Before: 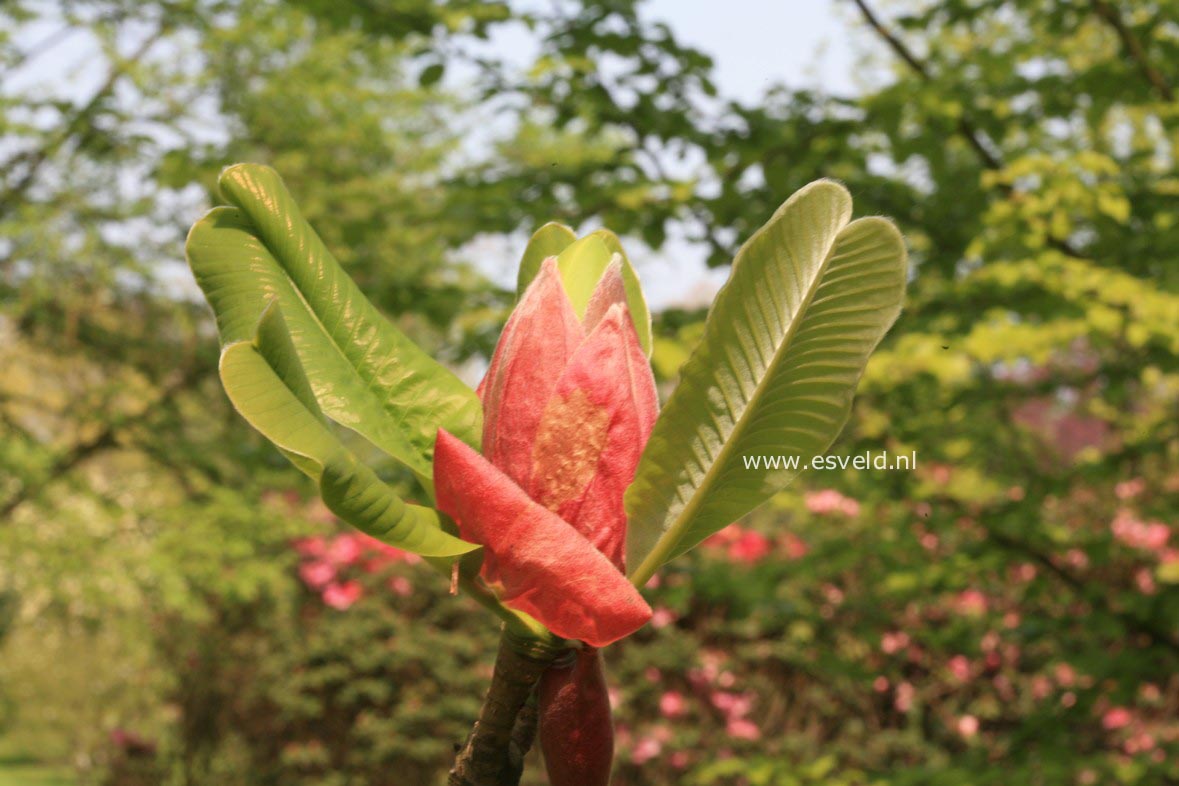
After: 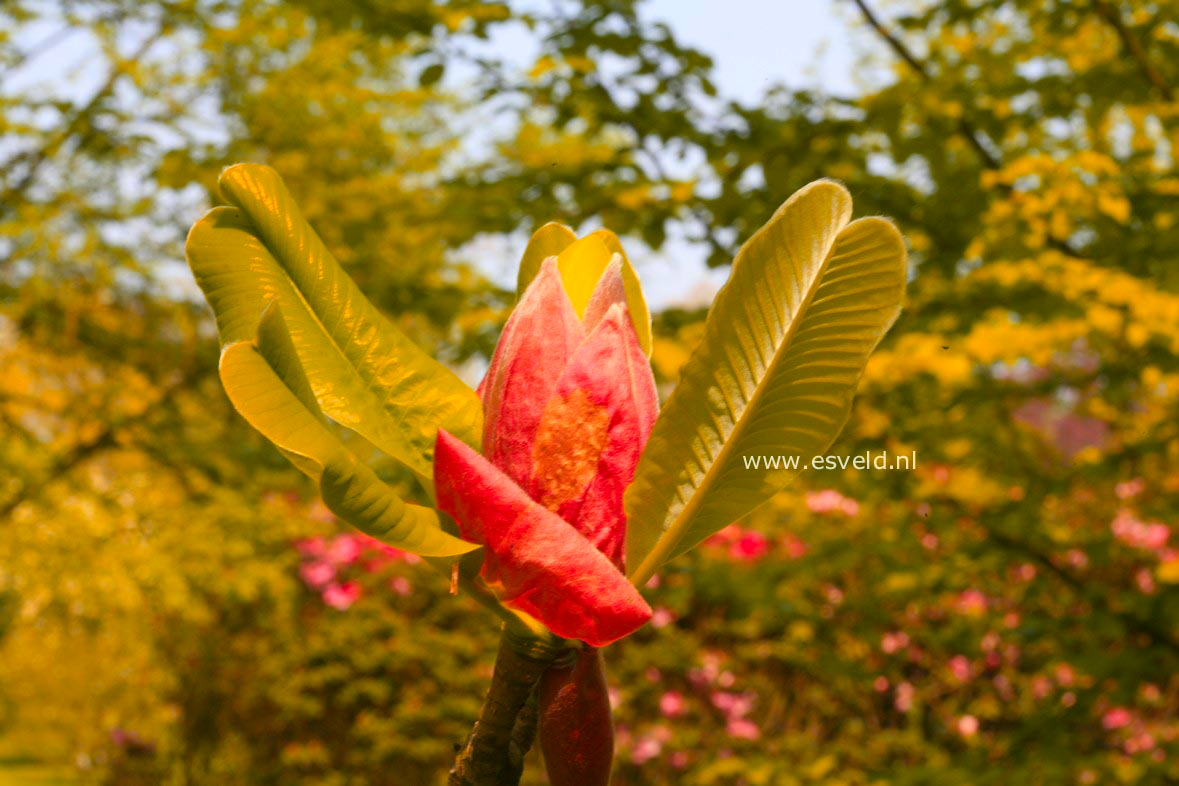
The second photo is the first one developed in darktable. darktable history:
color balance rgb: perceptual saturation grading › global saturation 30%, global vibrance 20%
color contrast: green-magenta contrast 0.8, blue-yellow contrast 1.1, unbound 0
color zones: curves: ch1 [(0.309, 0.524) (0.41, 0.329) (0.508, 0.509)]; ch2 [(0.25, 0.457) (0.75, 0.5)]
